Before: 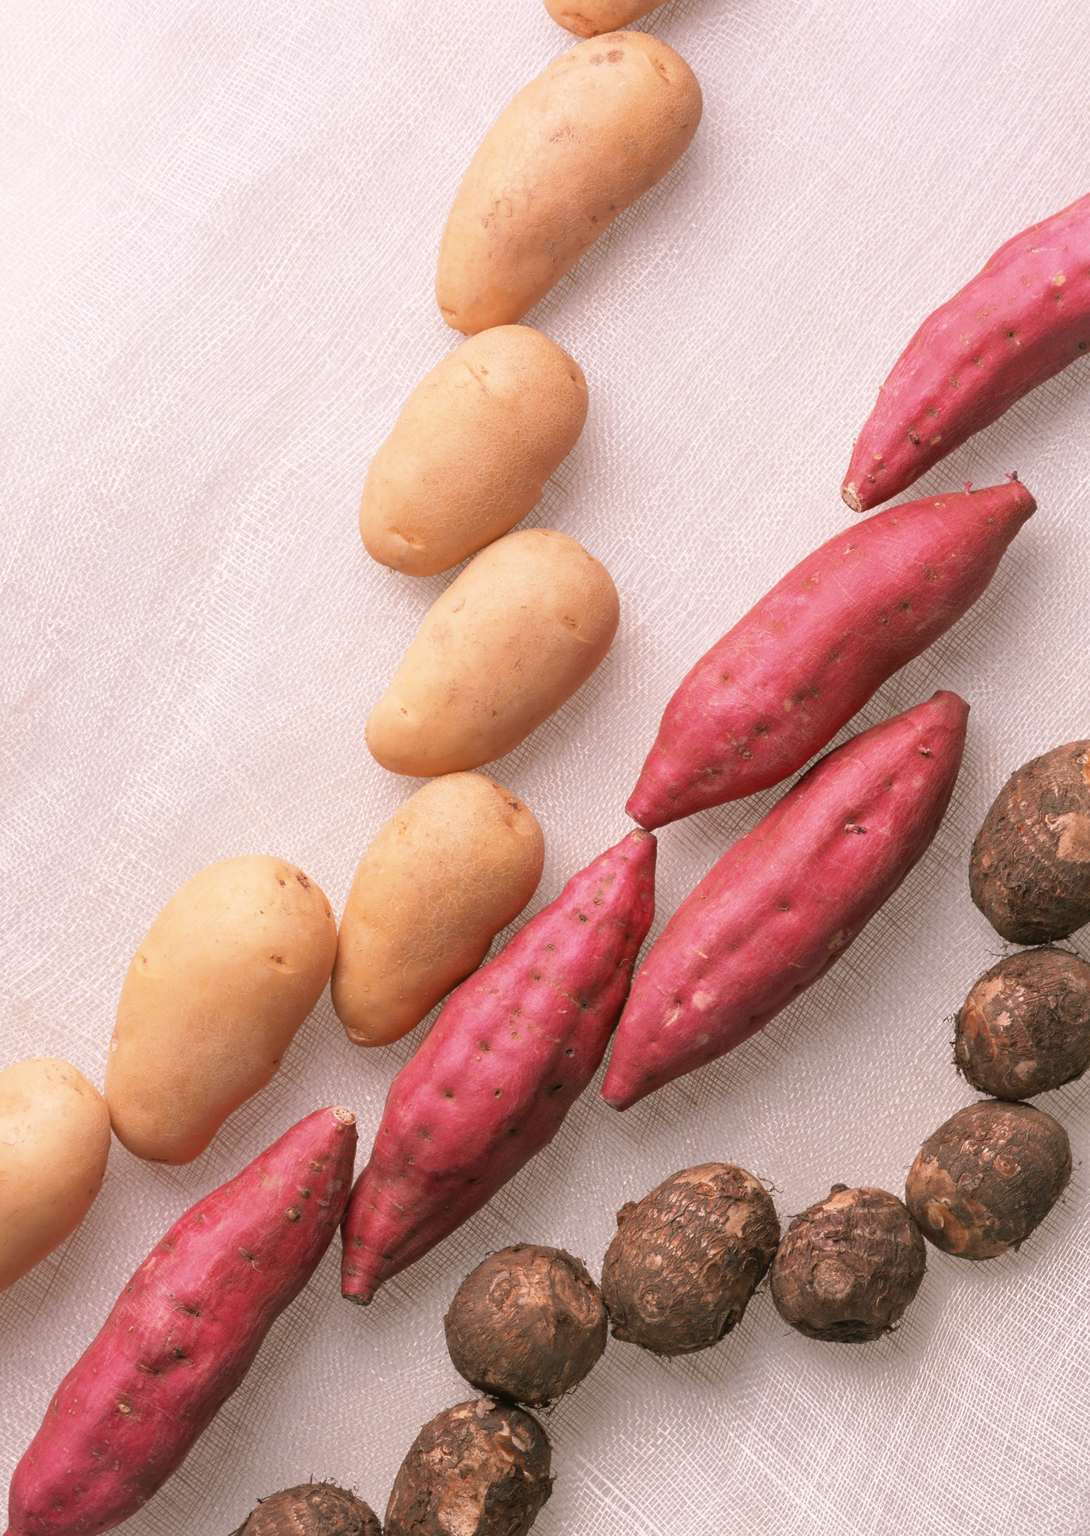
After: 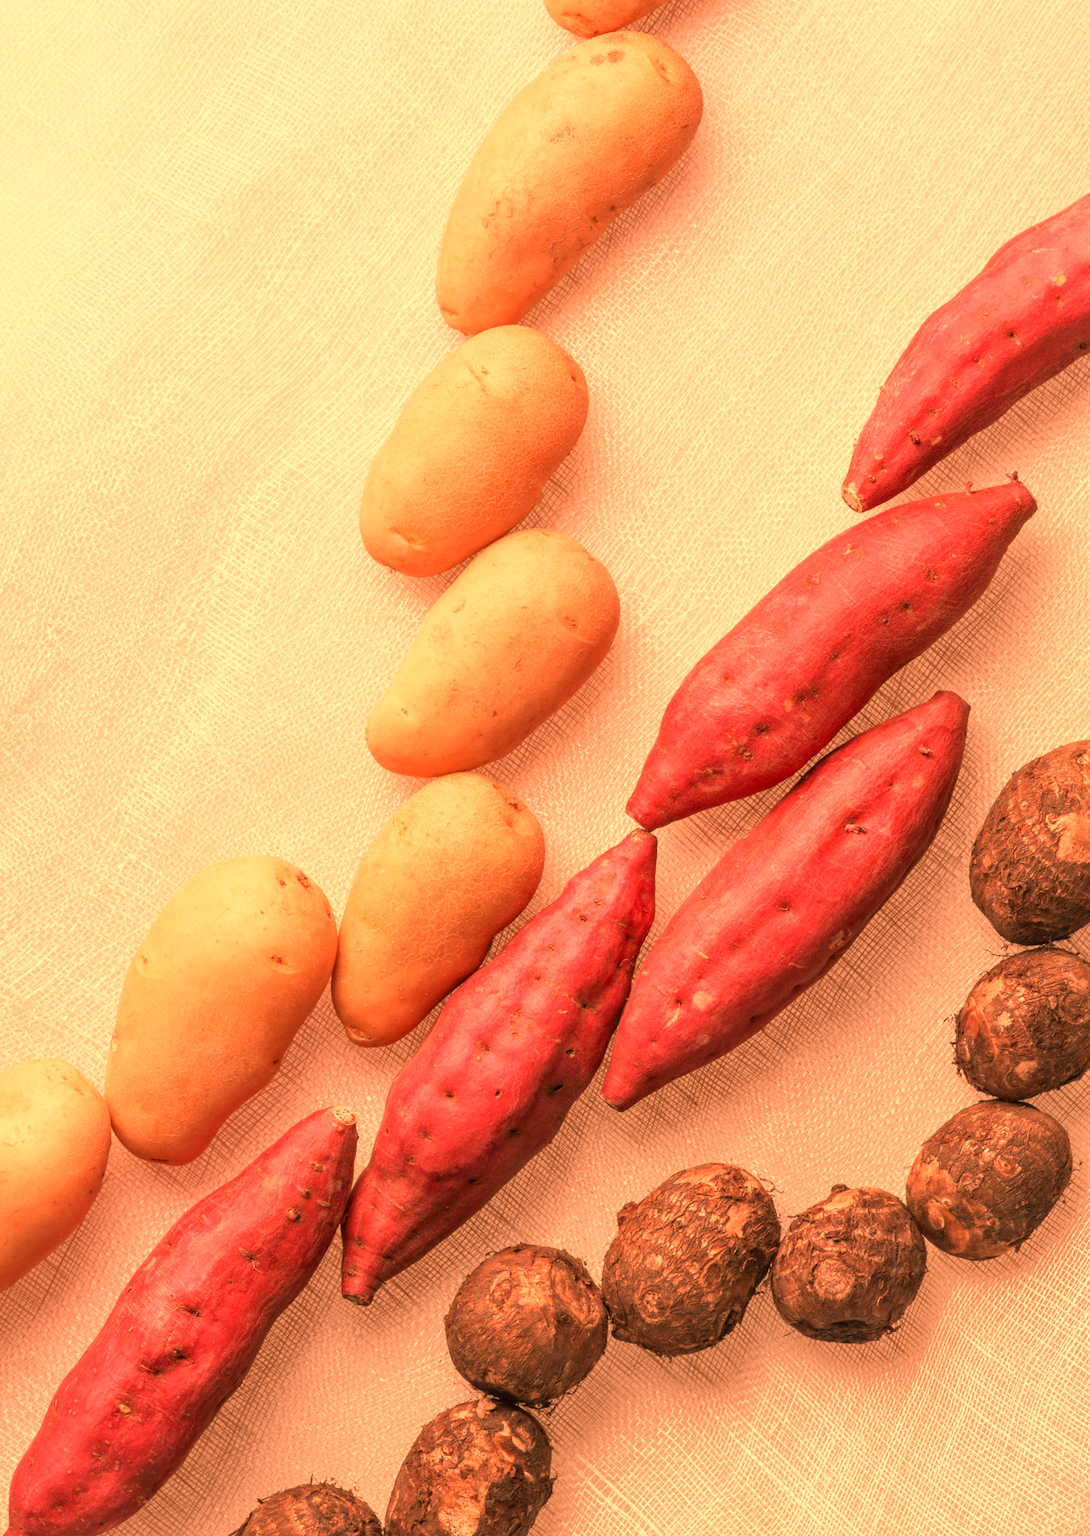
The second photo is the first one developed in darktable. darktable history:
white balance: red 1.467, blue 0.684
local contrast: highlights 0%, shadows 0%, detail 133%
